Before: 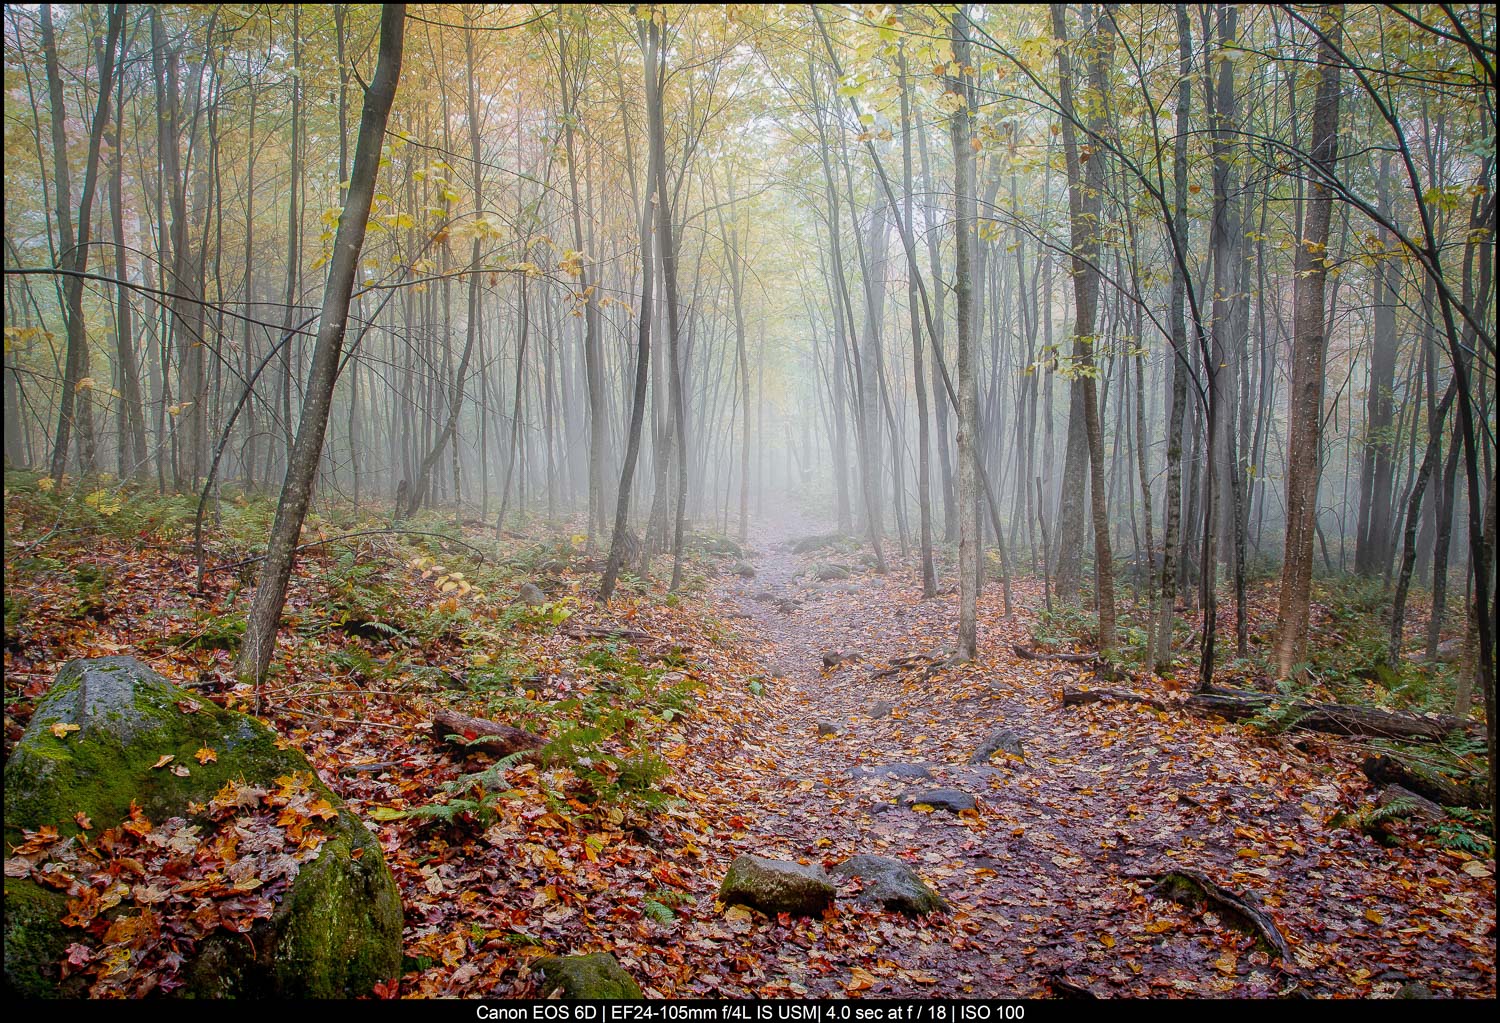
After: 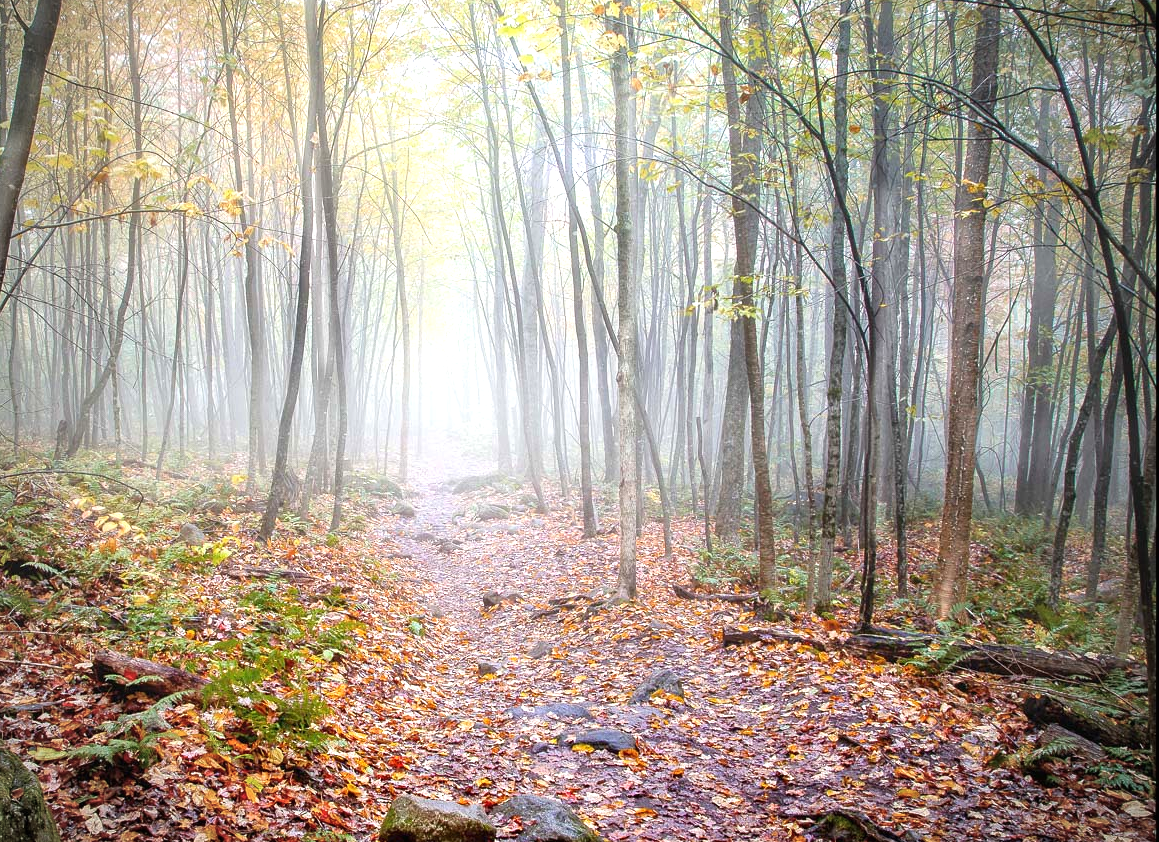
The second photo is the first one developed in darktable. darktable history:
crop: left 22.672%, top 5.924%, bottom 11.703%
exposure: black level correction 0, exposure 0.897 EV, compensate exposure bias true, compensate highlight preservation false
vignetting: width/height ratio 1.1
